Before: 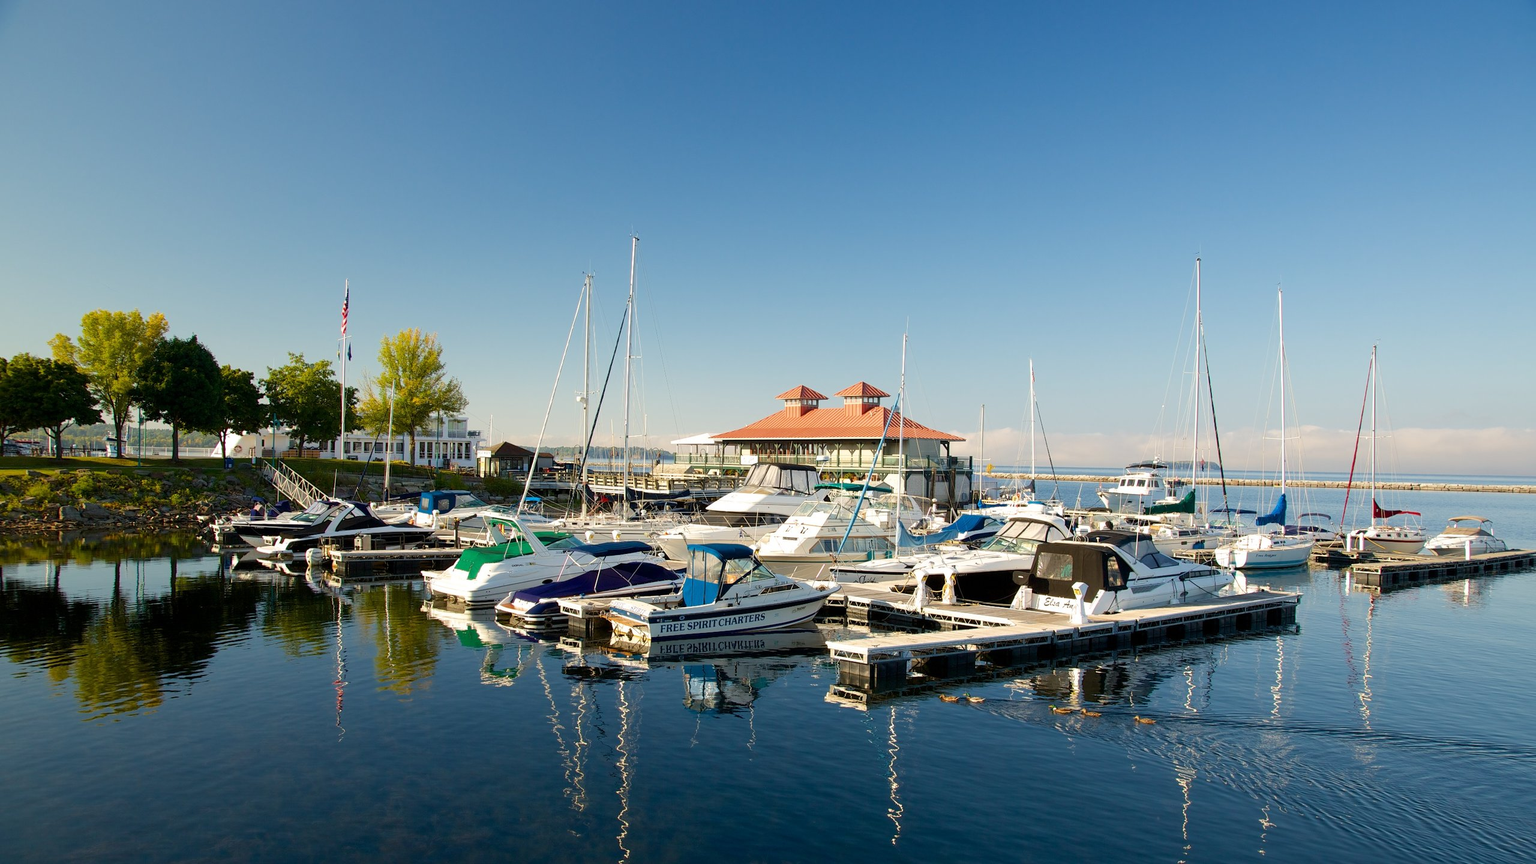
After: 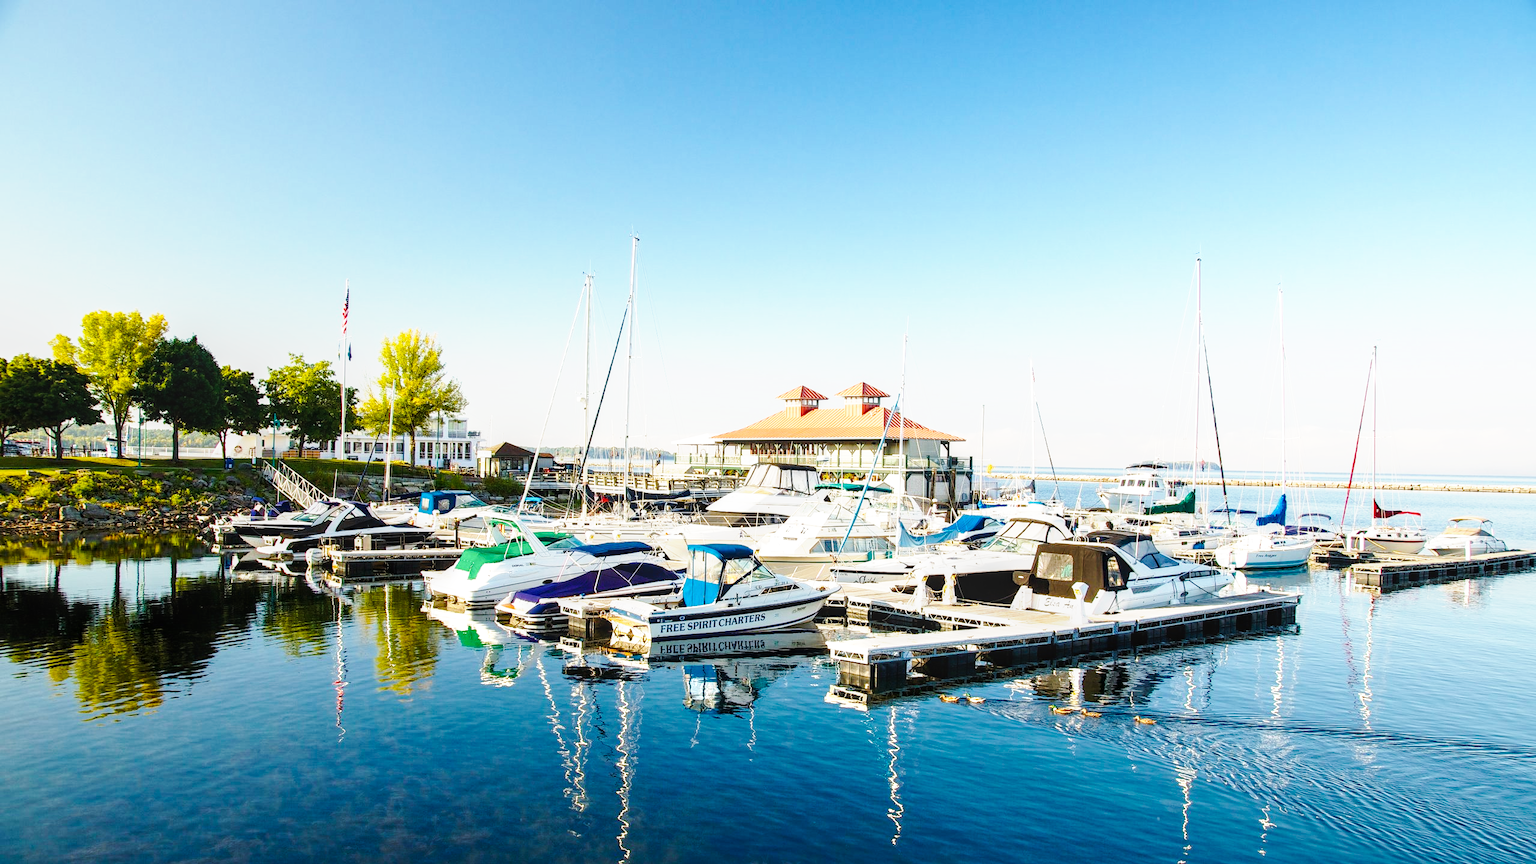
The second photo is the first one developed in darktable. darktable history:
exposure: exposure 0.779 EV, compensate highlight preservation false
local contrast: on, module defaults
base curve: curves: ch0 [(0, 0) (0.025, 0.046) (0.112, 0.277) (0.467, 0.74) (0.814, 0.929) (1, 0.942)], exposure shift 0.01, preserve colors none
color balance rgb: power › luminance -14.979%, linear chroma grading › global chroma 19.603%, perceptual saturation grading › global saturation -0.55%, global vibrance 5.344%, contrast 2.921%
